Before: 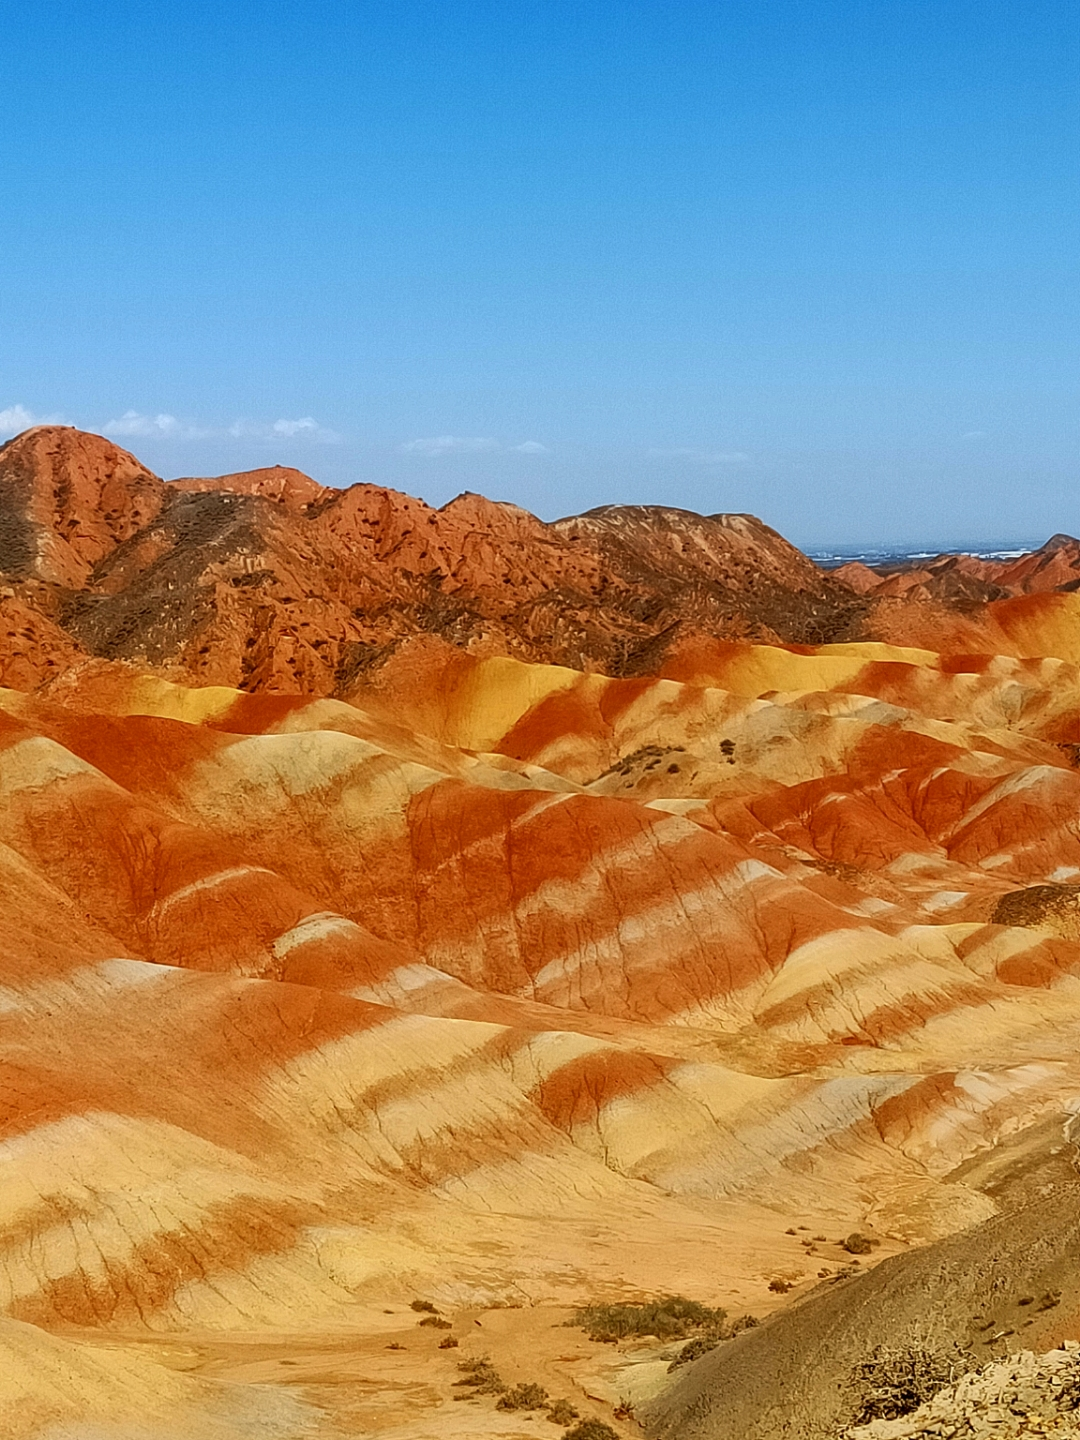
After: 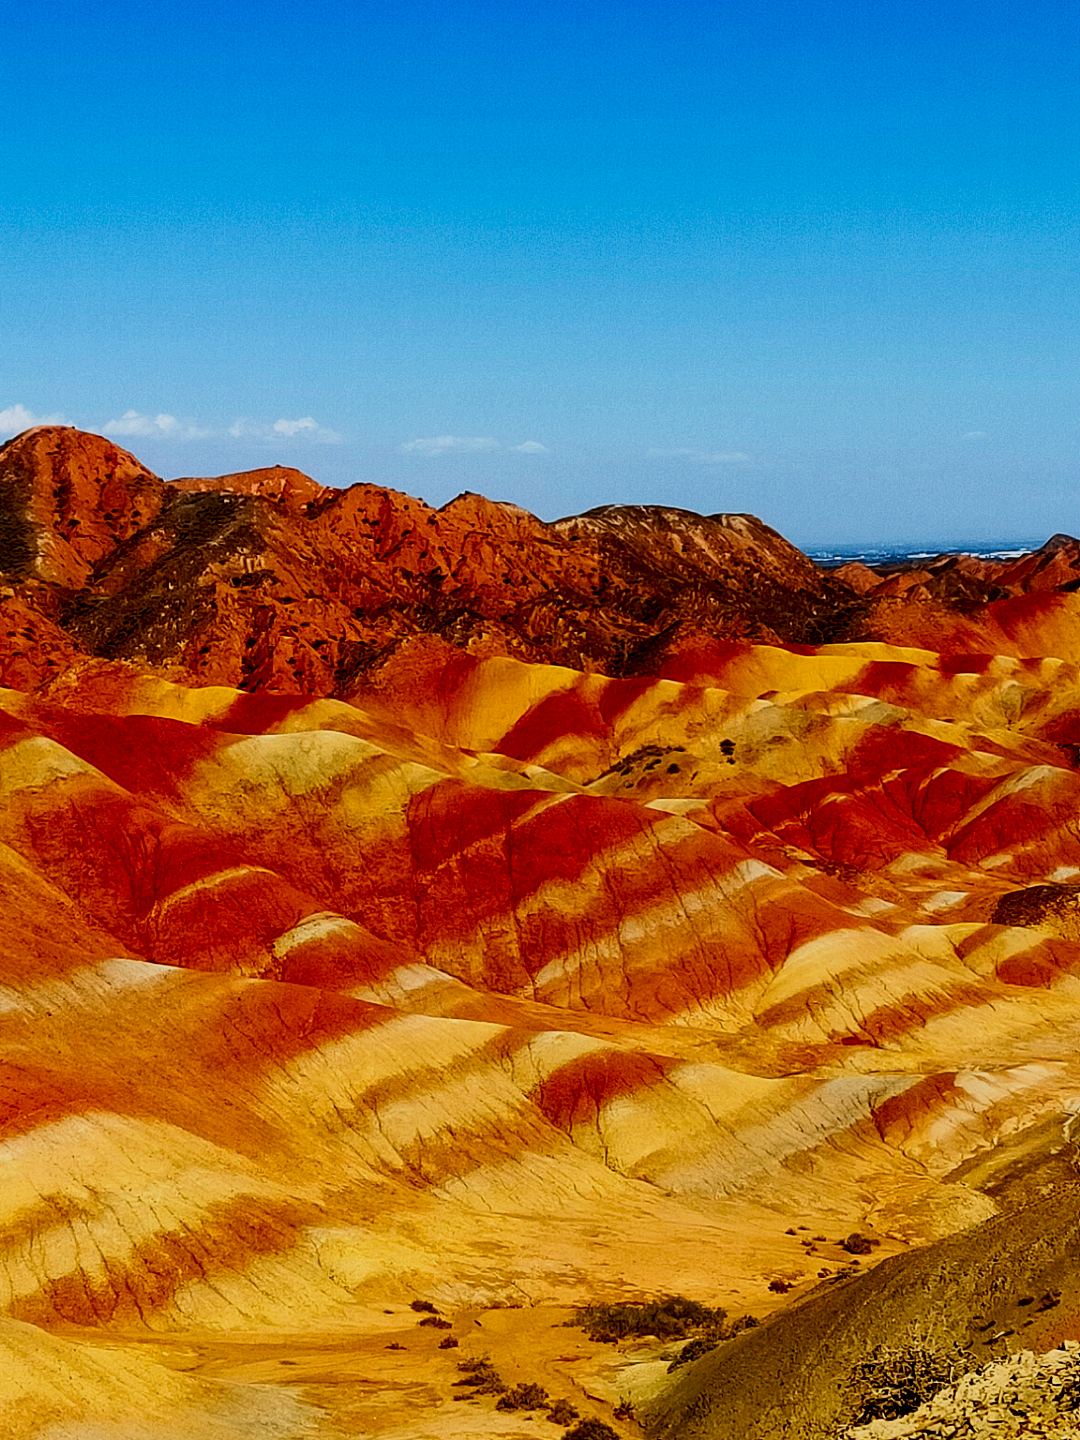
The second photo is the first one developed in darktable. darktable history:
tone curve: curves: ch0 [(0, 0) (0.003, 0.001) (0.011, 0.001) (0.025, 0.001) (0.044, 0.001) (0.069, 0.003) (0.1, 0.007) (0.136, 0.013) (0.177, 0.032) (0.224, 0.083) (0.277, 0.157) (0.335, 0.237) (0.399, 0.334) (0.468, 0.446) (0.543, 0.562) (0.623, 0.683) (0.709, 0.801) (0.801, 0.869) (0.898, 0.918) (1, 1)], preserve colors none
exposure: black level correction 0.011, exposure -0.477 EV, compensate highlight preservation false
